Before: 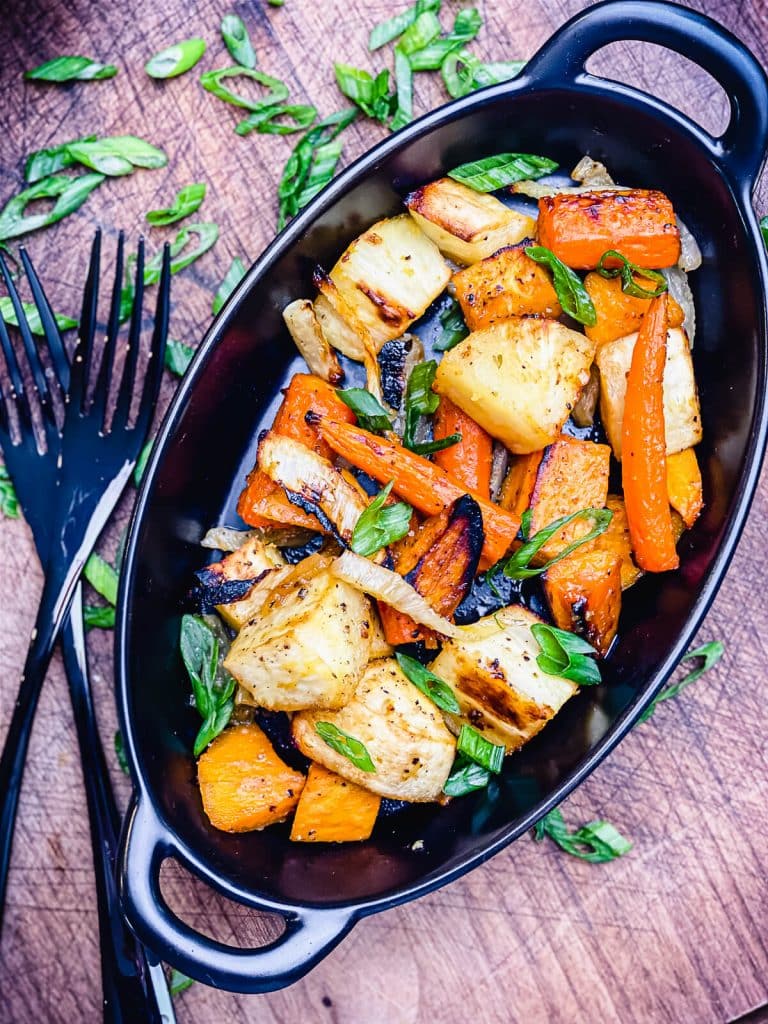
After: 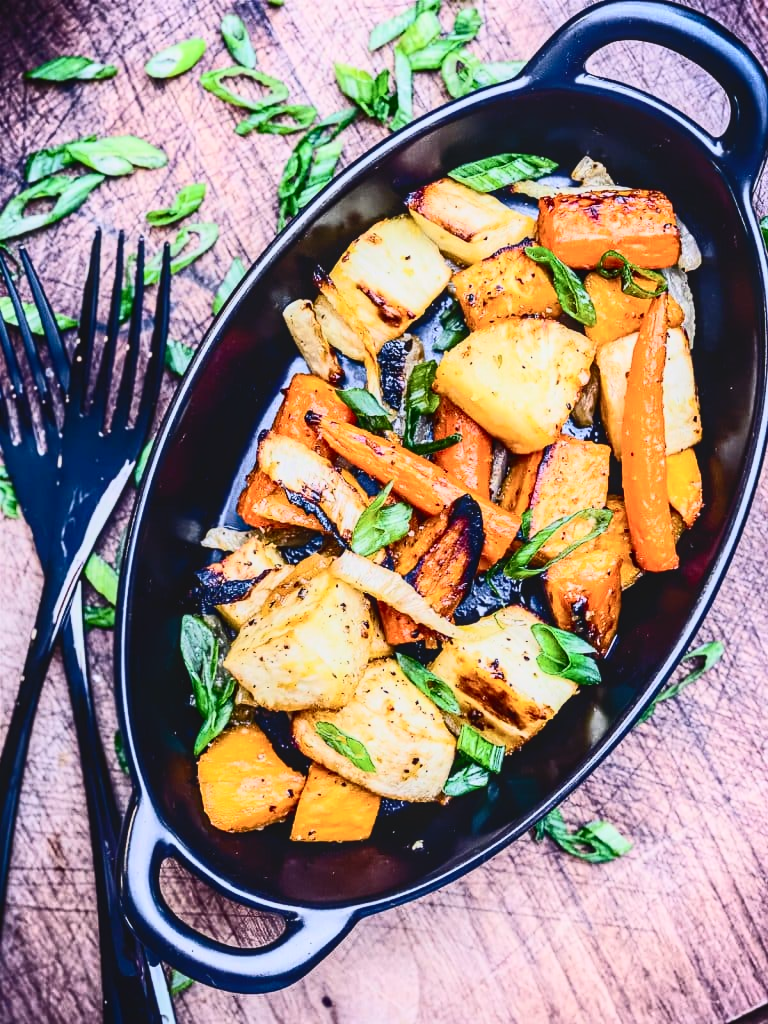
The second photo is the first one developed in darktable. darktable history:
contrast brightness saturation: contrast 0.39, brightness 0.1
local contrast: detail 110%
